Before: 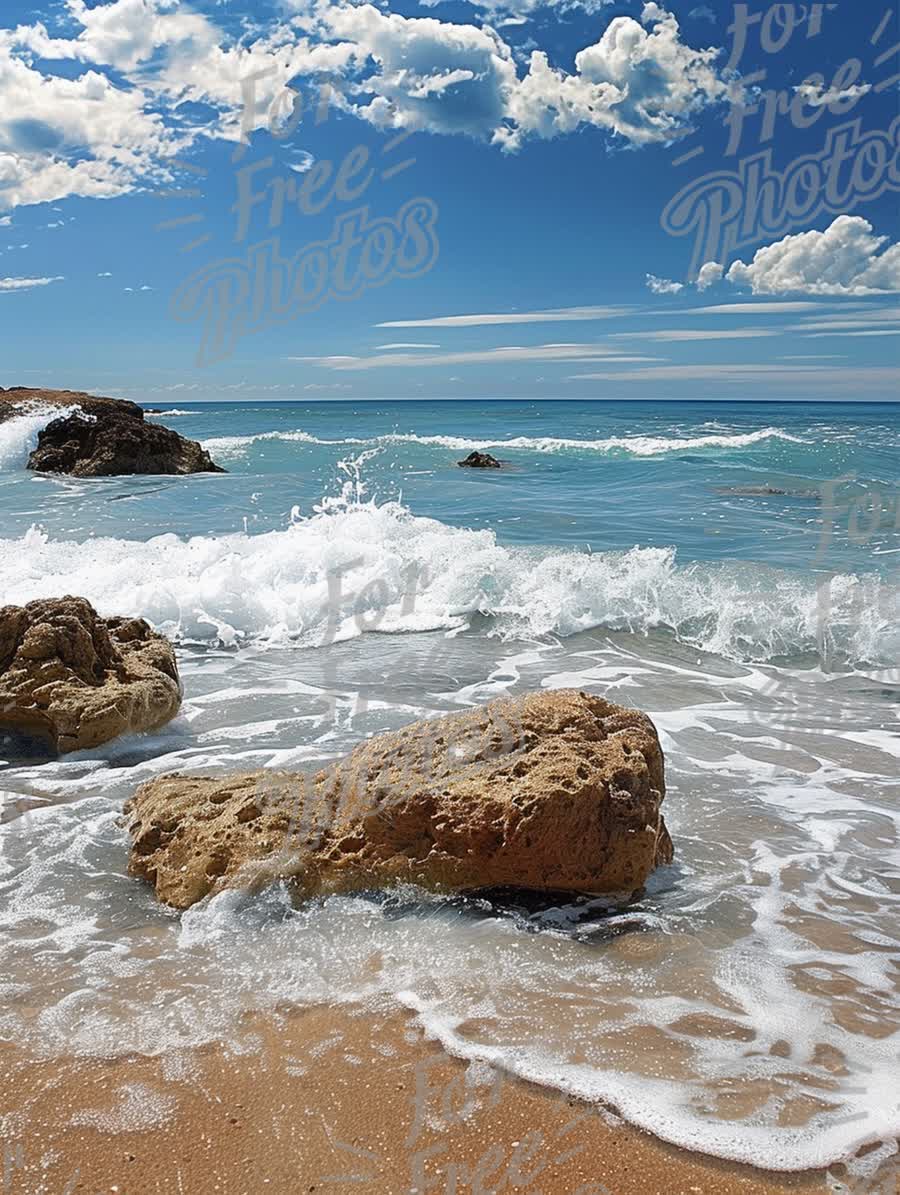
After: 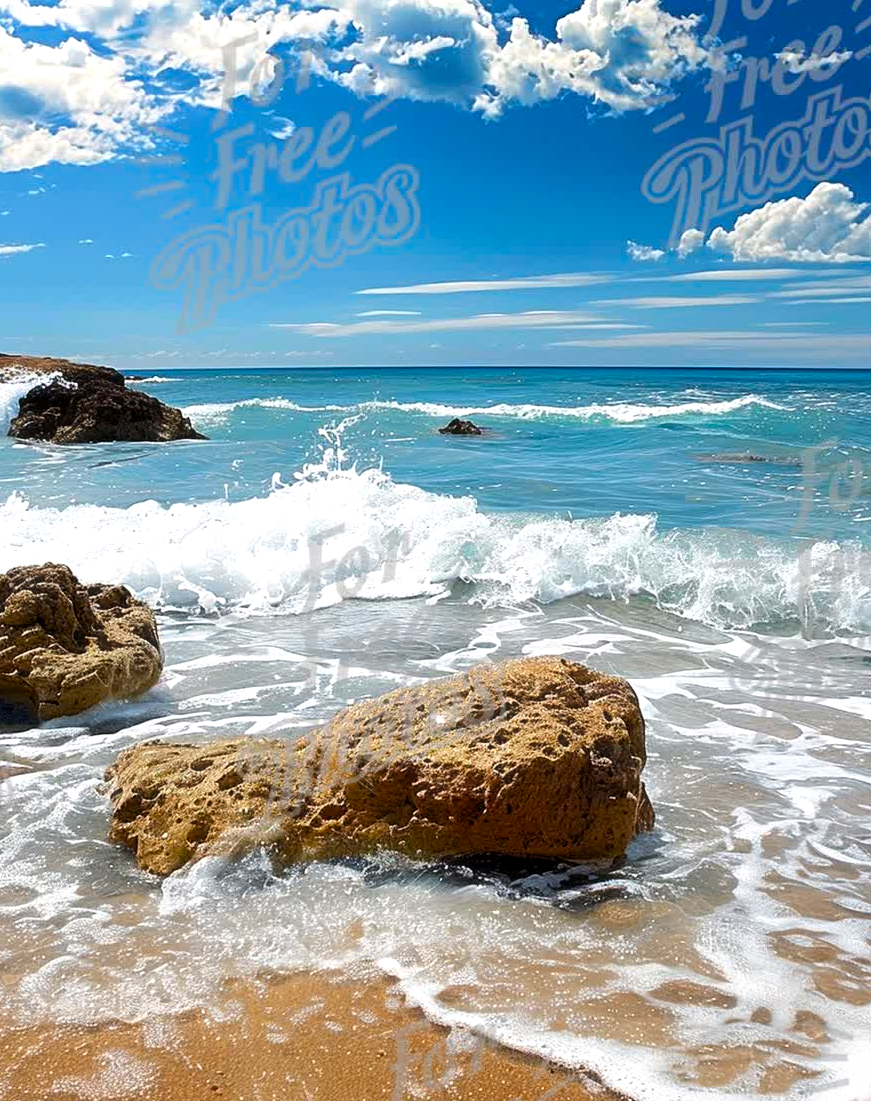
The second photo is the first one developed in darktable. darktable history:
crop: left 2.199%, top 2.833%, right 0.954%, bottom 4.985%
haze removal: strength -0.036, compatibility mode true, adaptive false
tone equalizer: -8 EV -0.456 EV, -7 EV -0.403 EV, -6 EV -0.342 EV, -5 EV -0.204 EV, -3 EV 0.248 EV, -2 EV 0.315 EV, -1 EV 0.379 EV, +0 EV 0.409 EV, edges refinement/feathering 500, mask exposure compensation -1.57 EV, preserve details no
color balance rgb: global offset › luminance -0.355%, linear chroma grading › global chroma 9.668%, perceptual saturation grading › global saturation 31.061%
